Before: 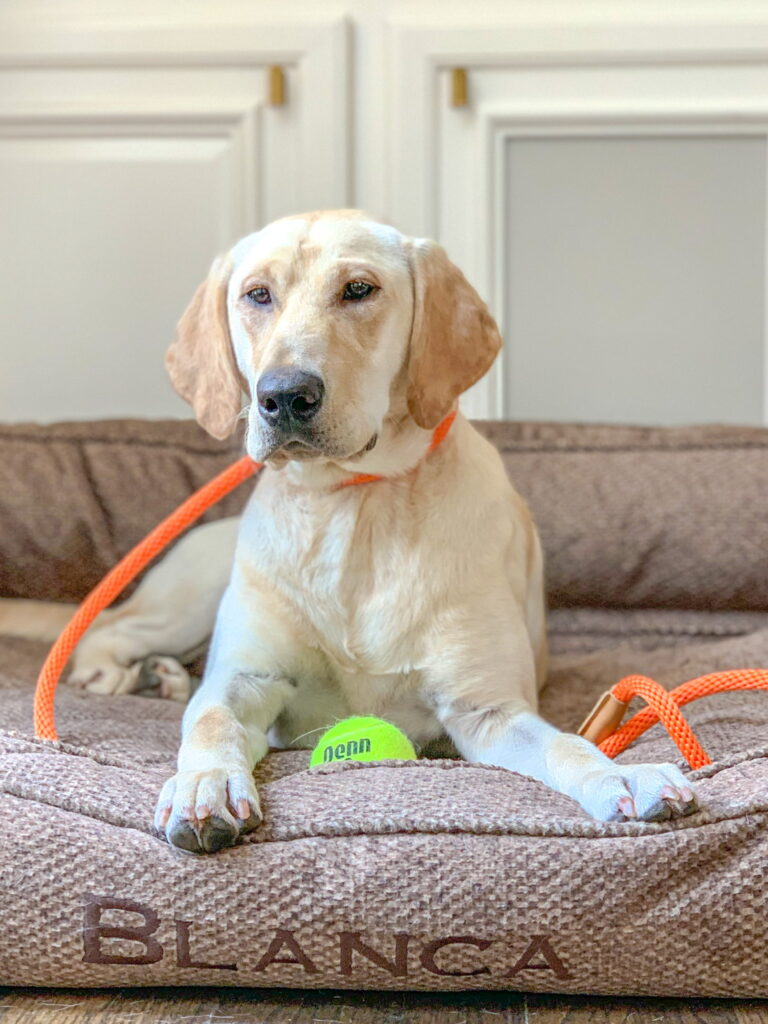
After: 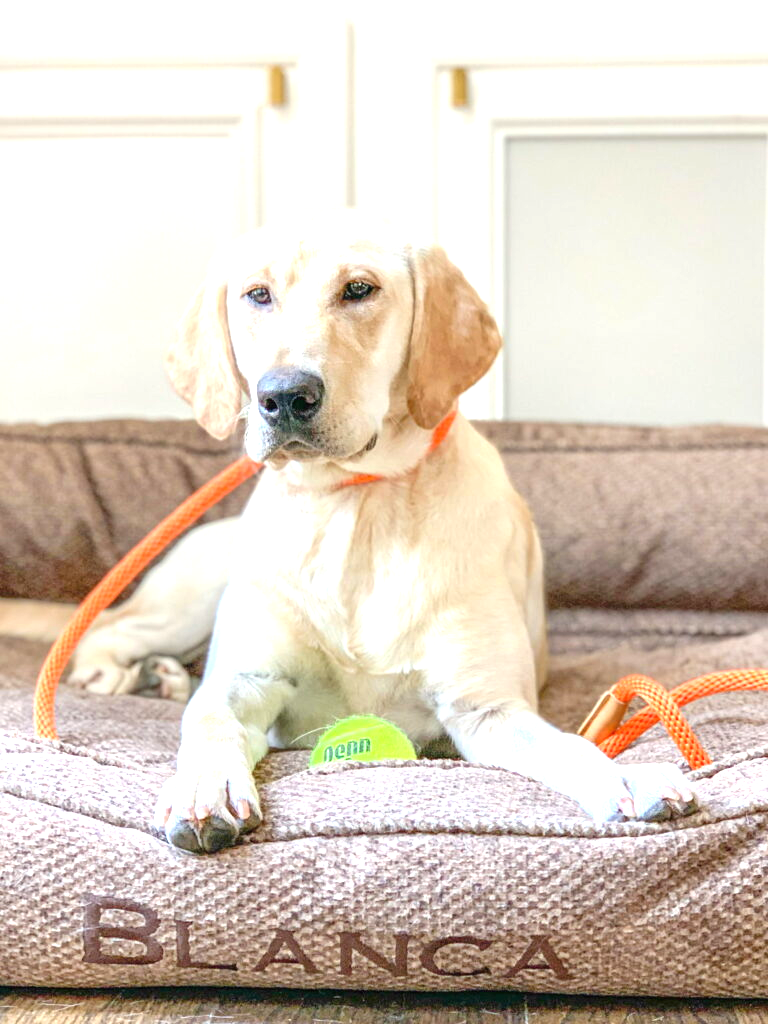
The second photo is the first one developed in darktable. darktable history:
exposure: black level correction -0.001, exposure 0.909 EV, compensate highlight preservation false
